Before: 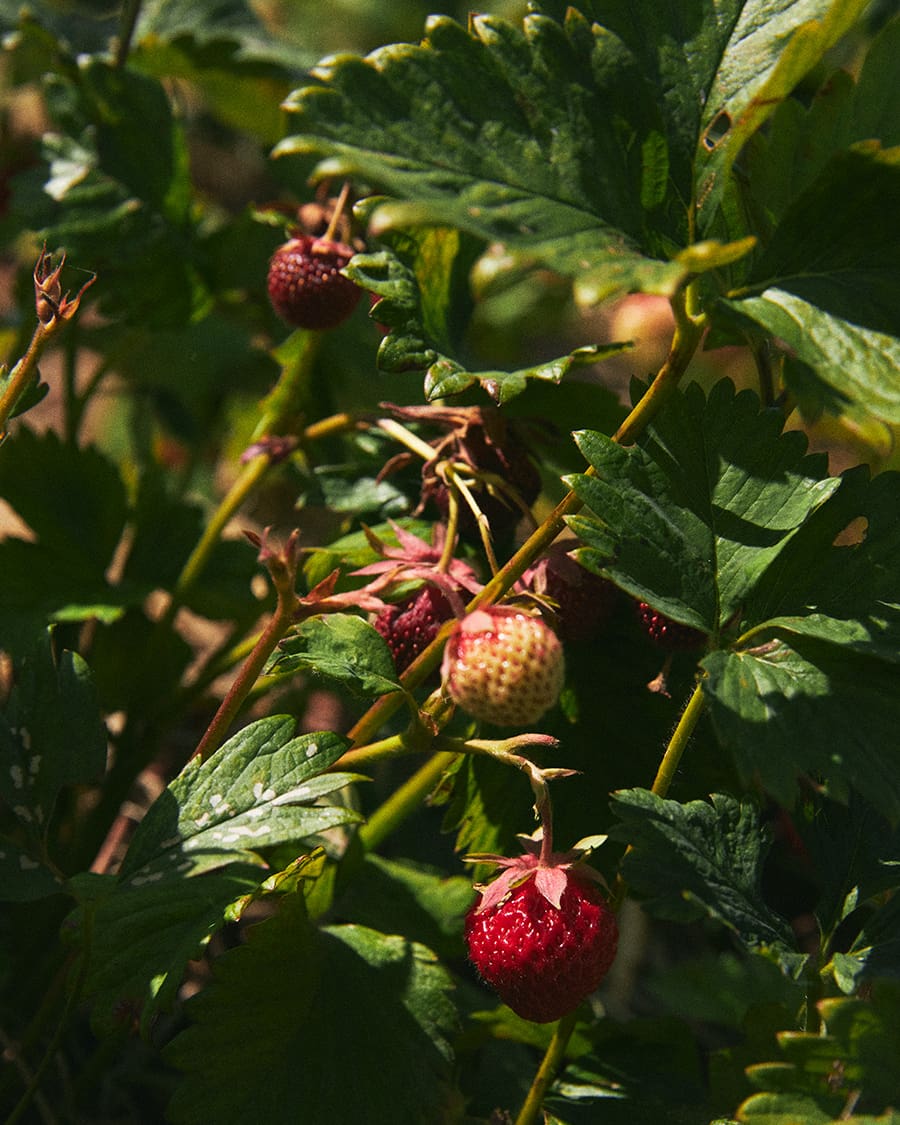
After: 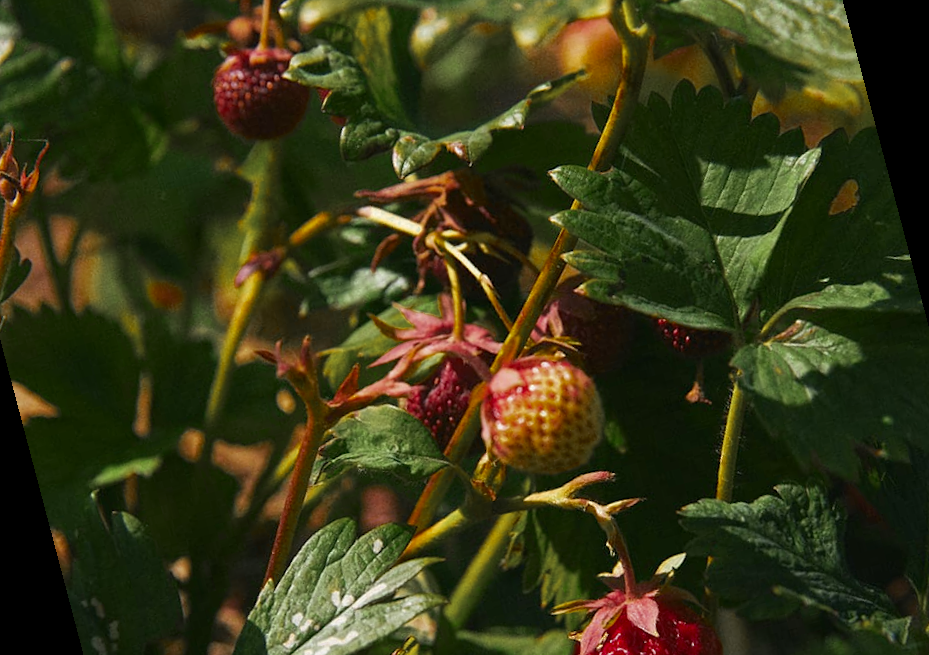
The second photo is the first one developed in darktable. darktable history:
color zones: curves: ch0 [(0.11, 0.396) (0.195, 0.36) (0.25, 0.5) (0.303, 0.412) (0.357, 0.544) (0.75, 0.5) (0.967, 0.328)]; ch1 [(0, 0.468) (0.112, 0.512) (0.202, 0.6) (0.25, 0.5) (0.307, 0.352) (0.357, 0.544) (0.75, 0.5) (0.963, 0.524)]
rotate and perspective: rotation -14.8°, crop left 0.1, crop right 0.903, crop top 0.25, crop bottom 0.748
